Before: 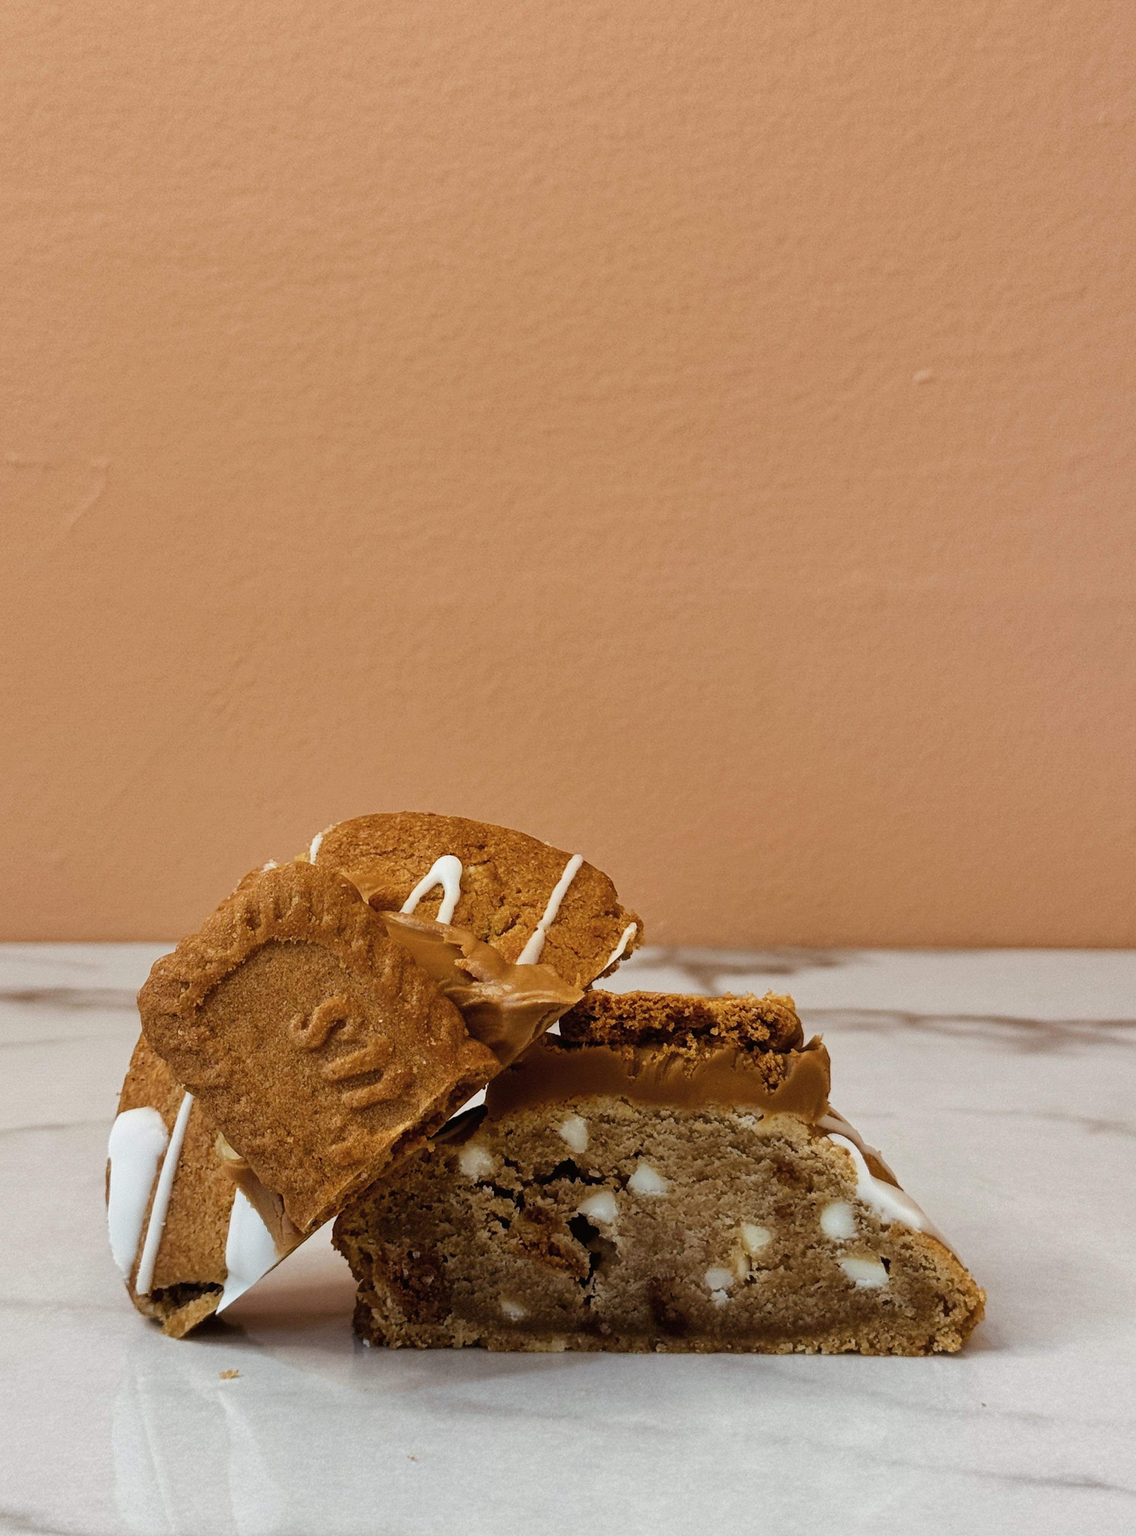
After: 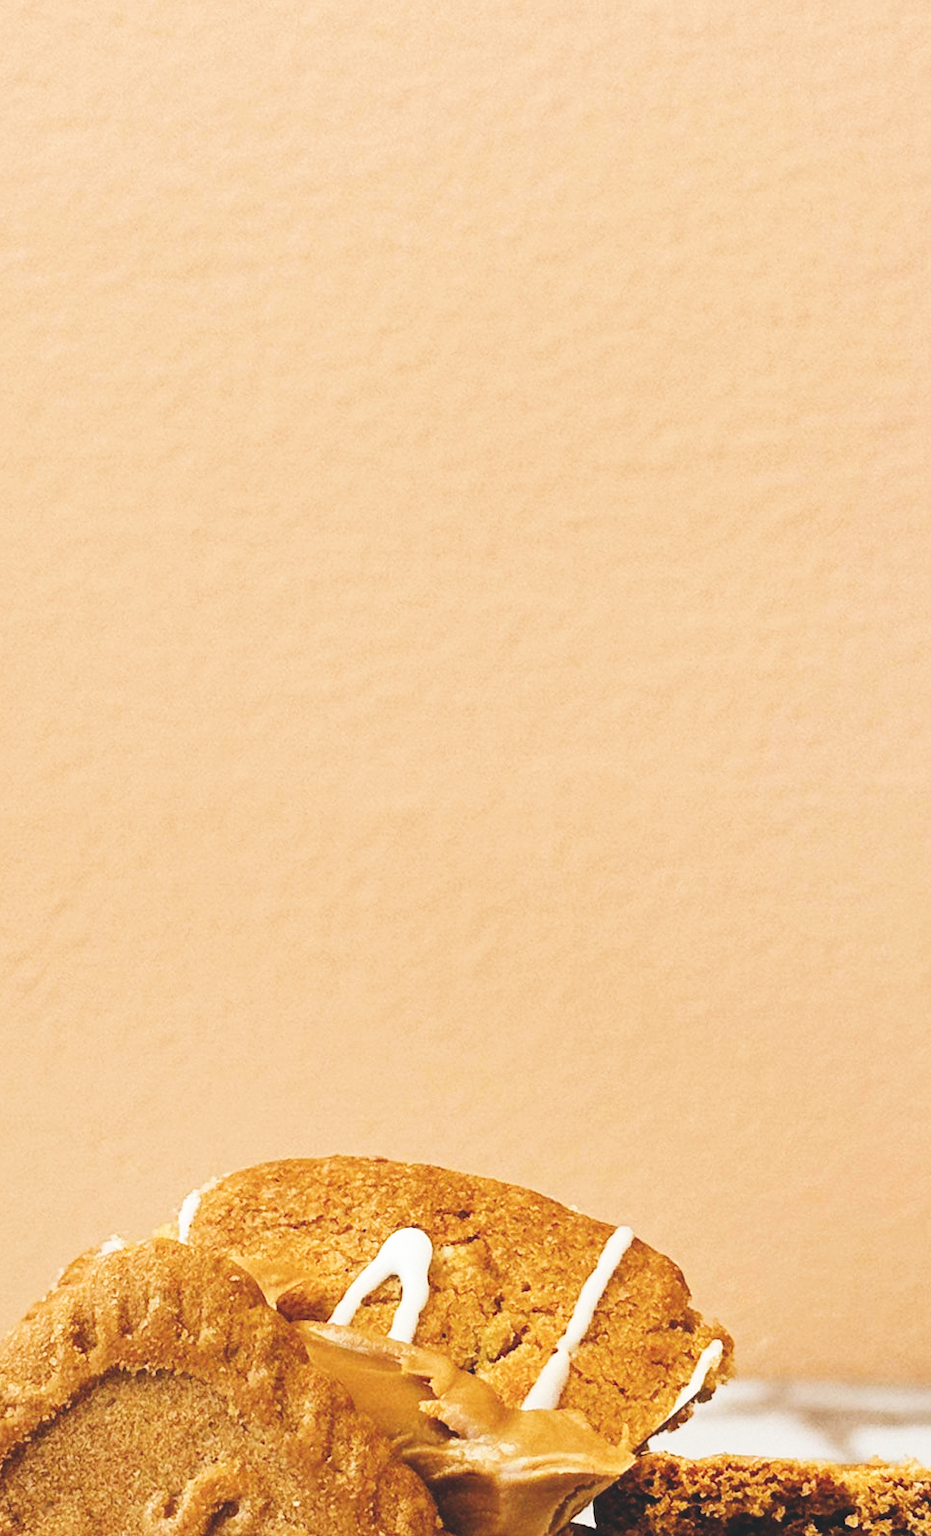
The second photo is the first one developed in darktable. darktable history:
base curve: curves: ch0 [(0, 0.003) (0.001, 0.002) (0.006, 0.004) (0.02, 0.022) (0.048, 0.086) (0.094, 0.234) (0.162, 0.431) (0.258, 0.629) (0.385, 0.8) (0.548, 0.918) (0.751, 0.988) (1, 1)], preserve colors none
crop: left 17.835%, top 7.675%, right 32.881%, bottom 32.213%
color balance: mode lift, gamma, gain (sRGB), lift [1, 1, 1.022, 1.026]
exposure: black level correction -0.014, exposure -0.193 EV, compensate highlight preservation false
